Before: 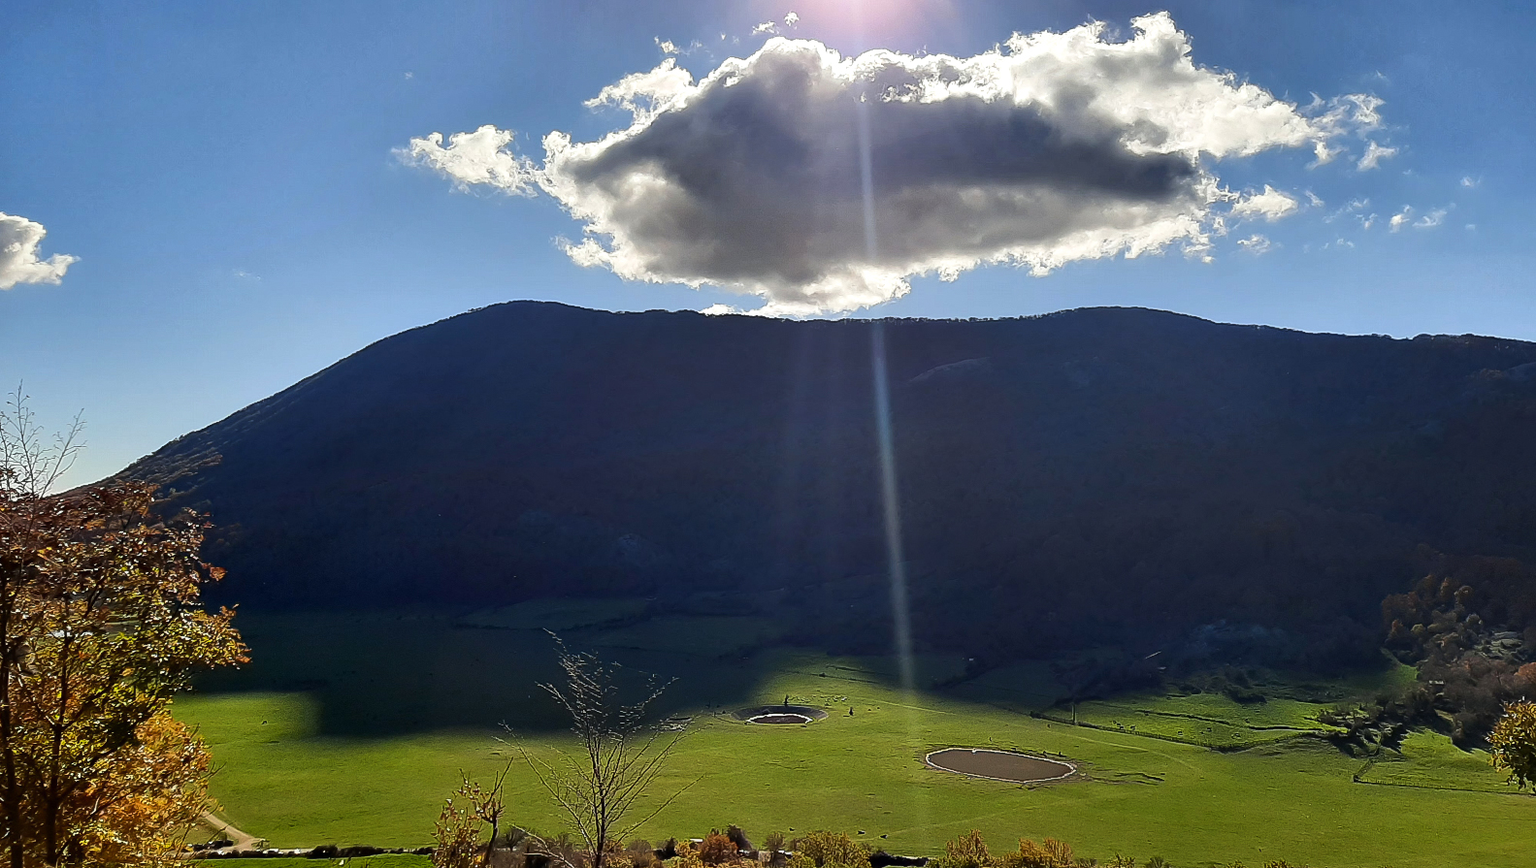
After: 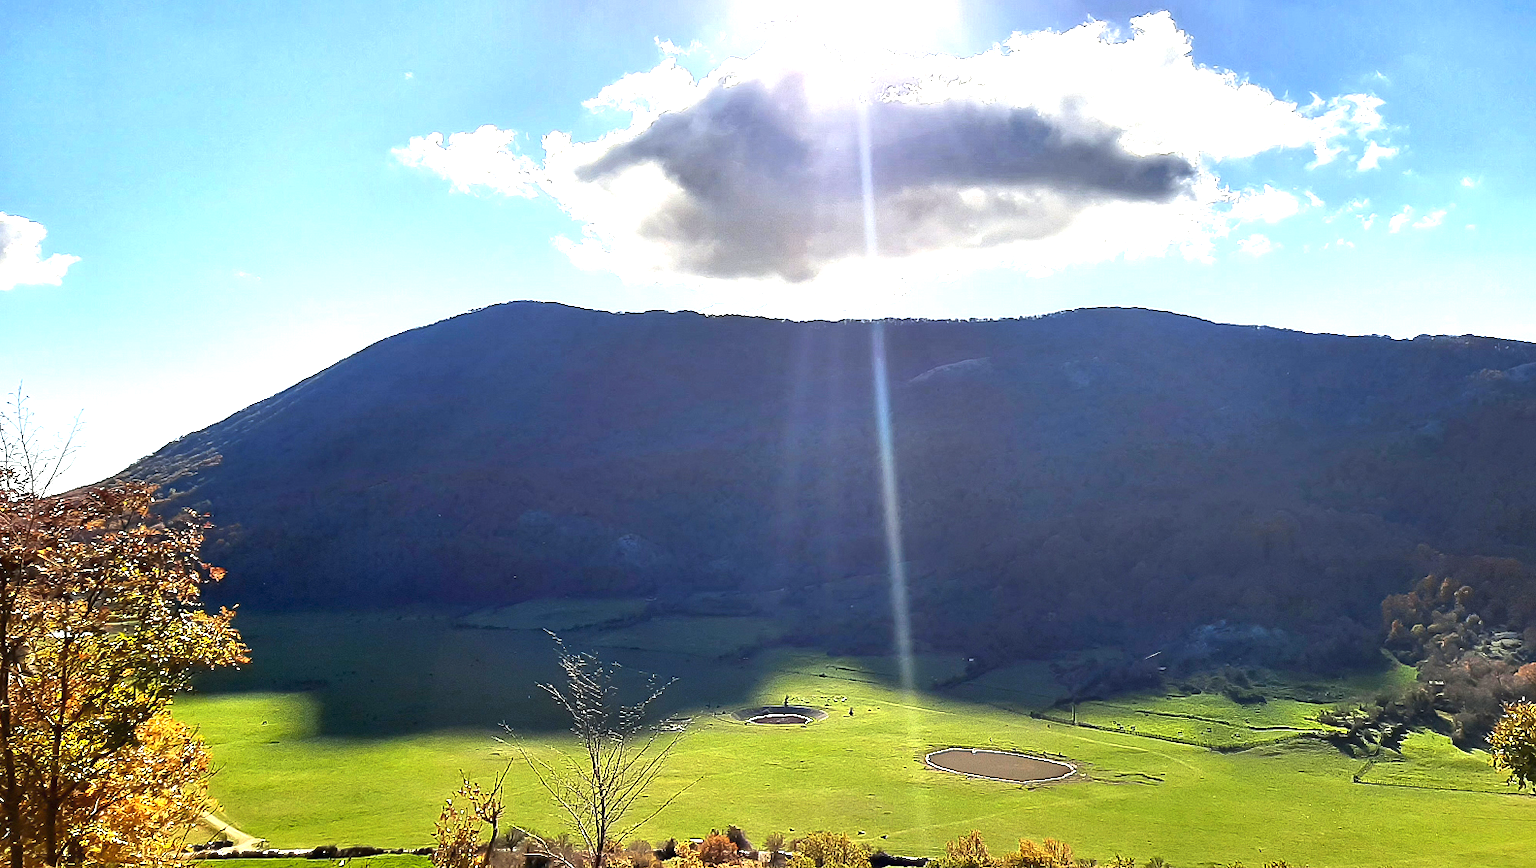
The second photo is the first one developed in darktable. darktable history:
exposure: black level correction 0, exposure 1.664 EV, compensate highlight preservation false
